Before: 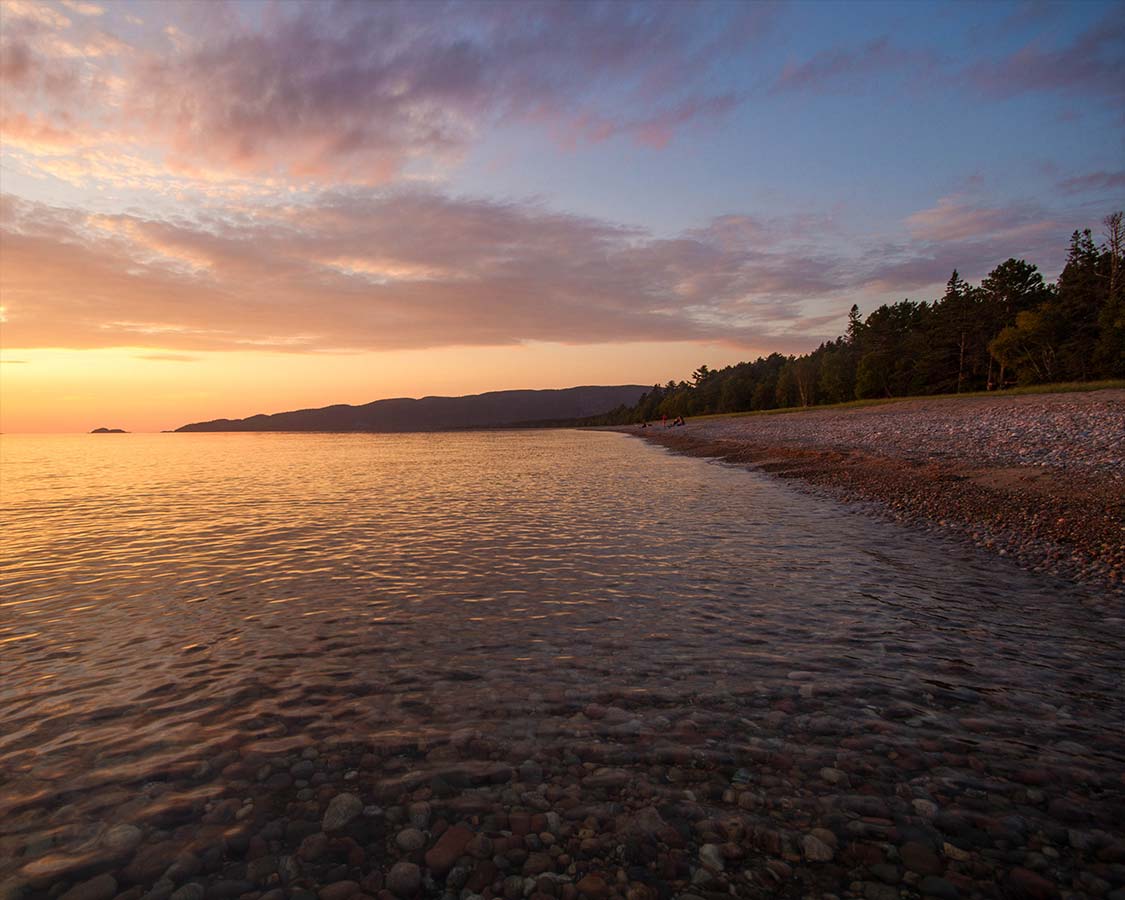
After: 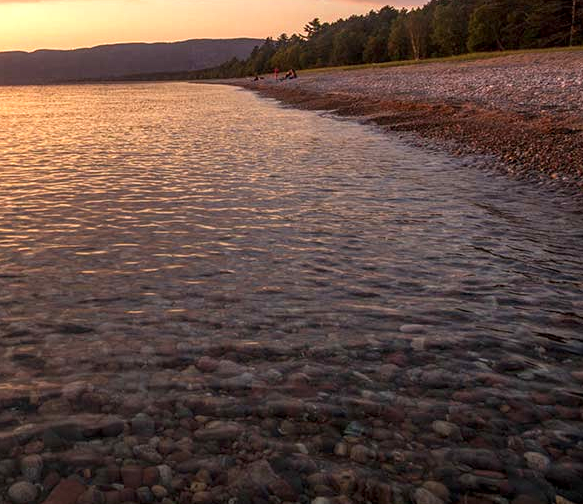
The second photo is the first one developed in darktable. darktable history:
crop: left 34.523%, top 38.563%, right 13.625%, bottom 5.362%
exposure: black level correction 0, exposure 0.7 EV, compensate highlight preservation false
local contrast: highlights 56%, shadows 53%, detail 130%, midtone range 0.457
